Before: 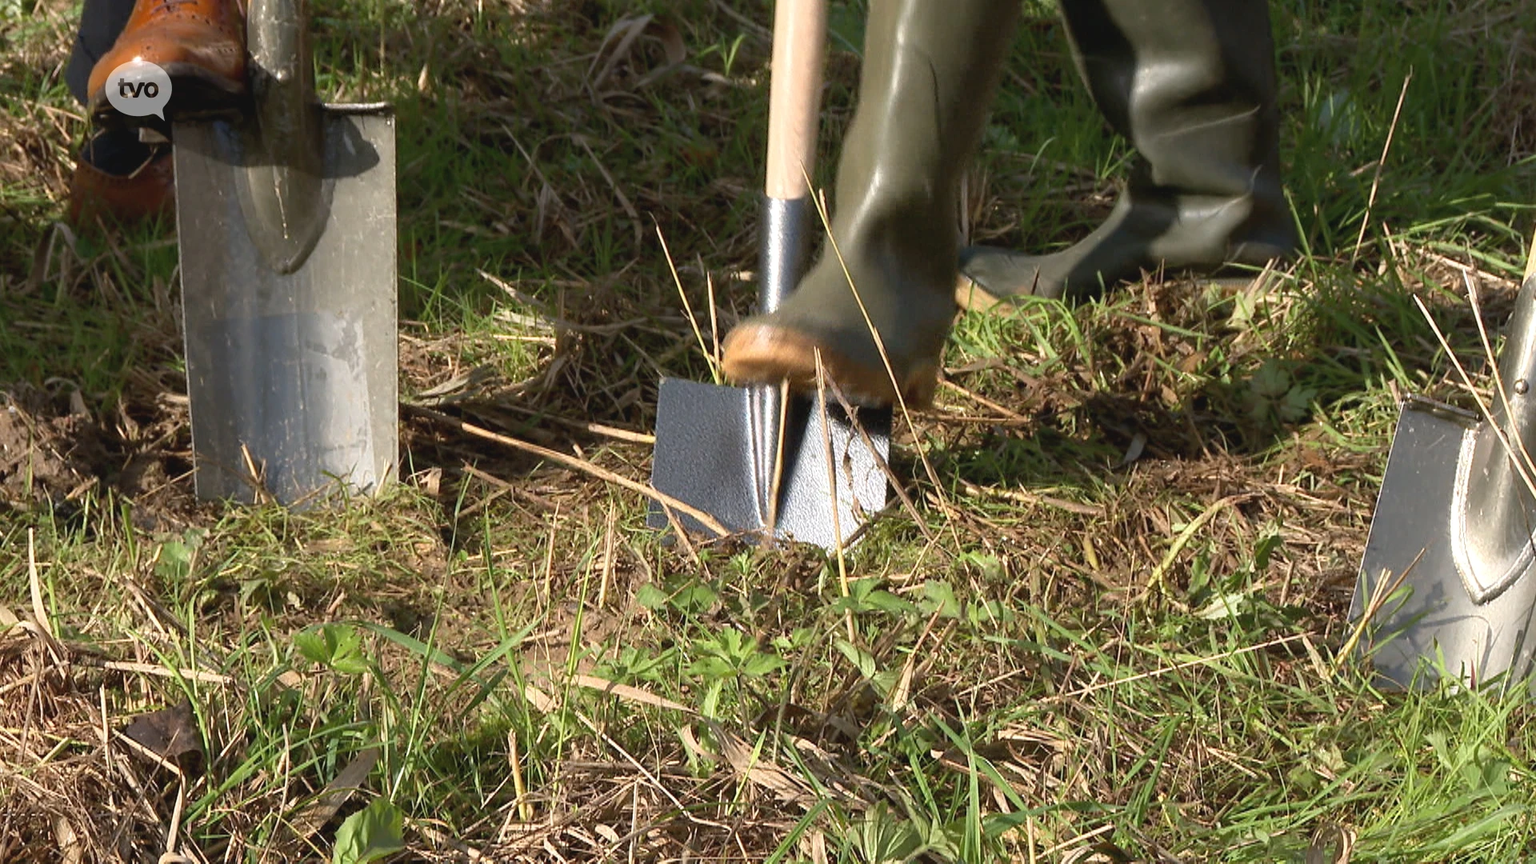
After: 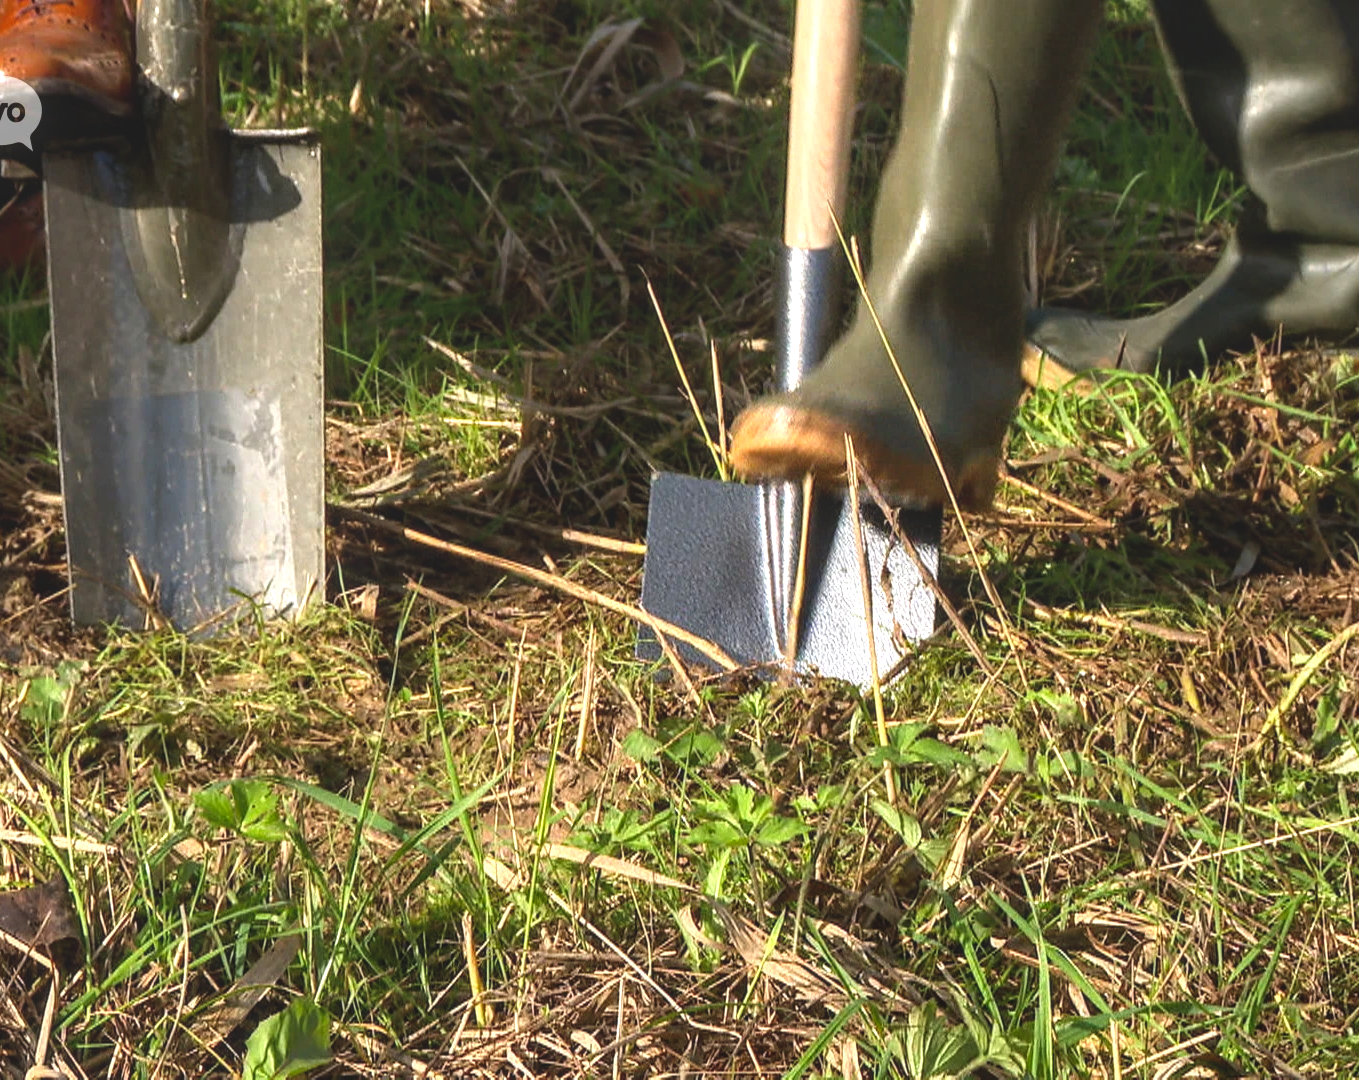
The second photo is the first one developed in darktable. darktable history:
contrast brightness saturation: saturation 0.5
crop and rotate: left 9.061%, right 20.142%
exposure: black level correction -0.025, exposure -0.117 EV, compensate highlight preservation false
local contrast: highlights 60%, shadows 60%, detail 160%
